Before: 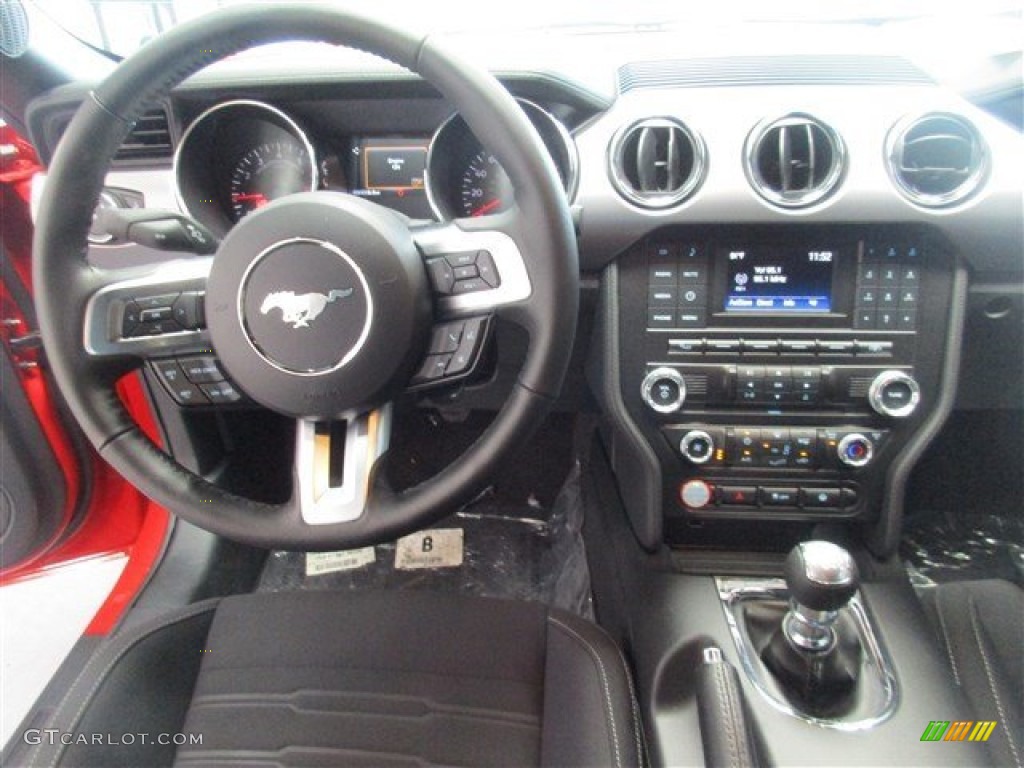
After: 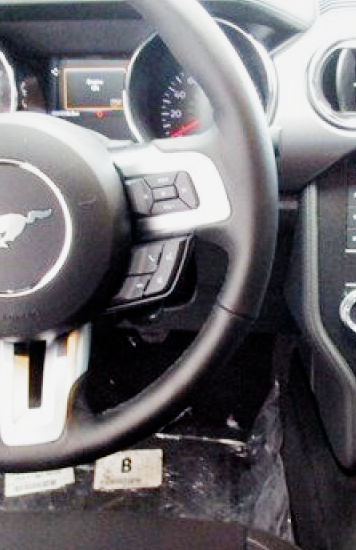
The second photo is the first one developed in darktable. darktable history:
exposure: exposure 0.56 EV, compensate highlight preservation false
shadows and highlights: shadows 20.78, highlights -36.8, soften with gaussian
crop and rotate: left 29.481%, top 10.356%, right 35.732%, bottom 17.981%
filmic rgb: black relative exposure -4.99 EV, white relative exposure 3.98 EV, hardness 2.89, contrast 1.394, preserve chrominance no, color science v4 (2020), contrast in shadows soft
